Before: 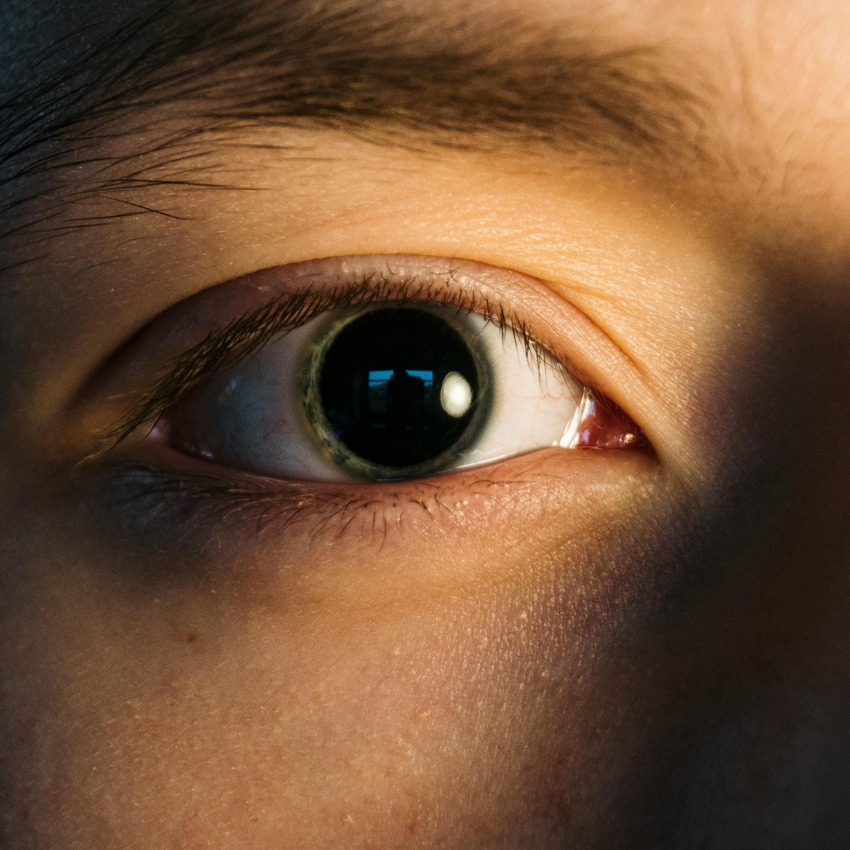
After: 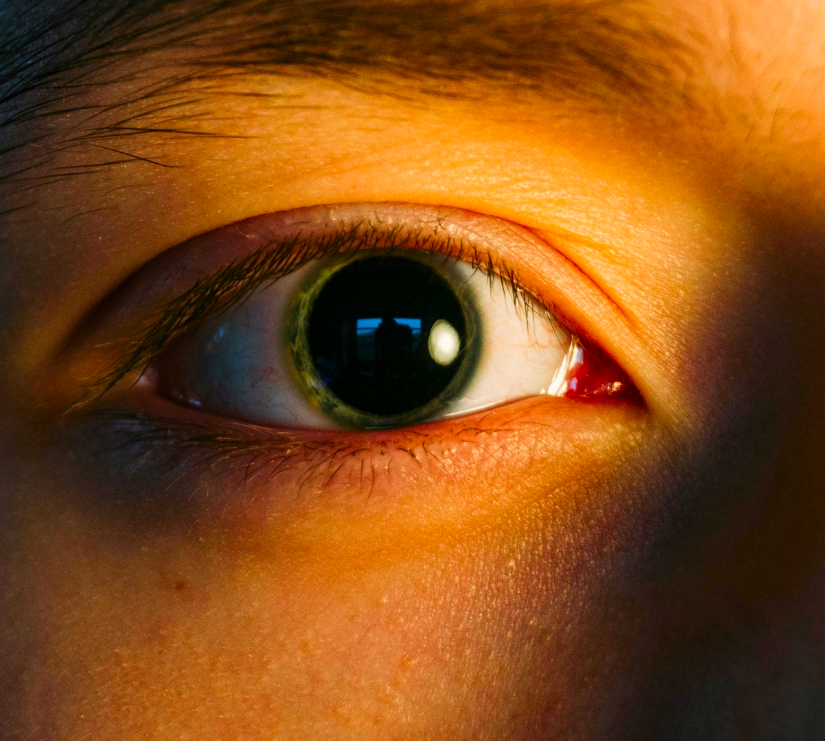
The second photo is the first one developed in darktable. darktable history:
crop: left 1.507%, top 6.147%, right 1.379%, bottom 6.637%
color correction: saturation 1.8
